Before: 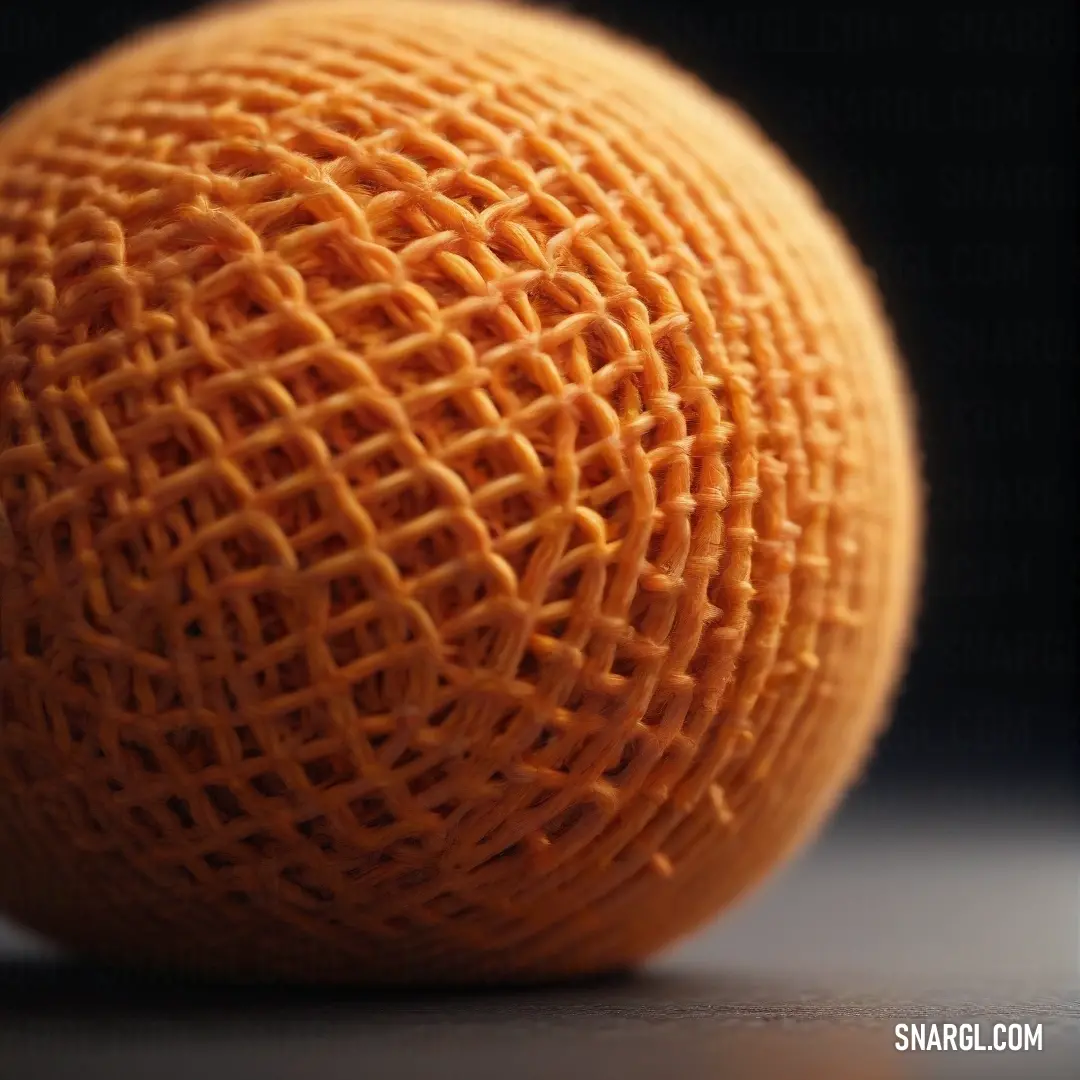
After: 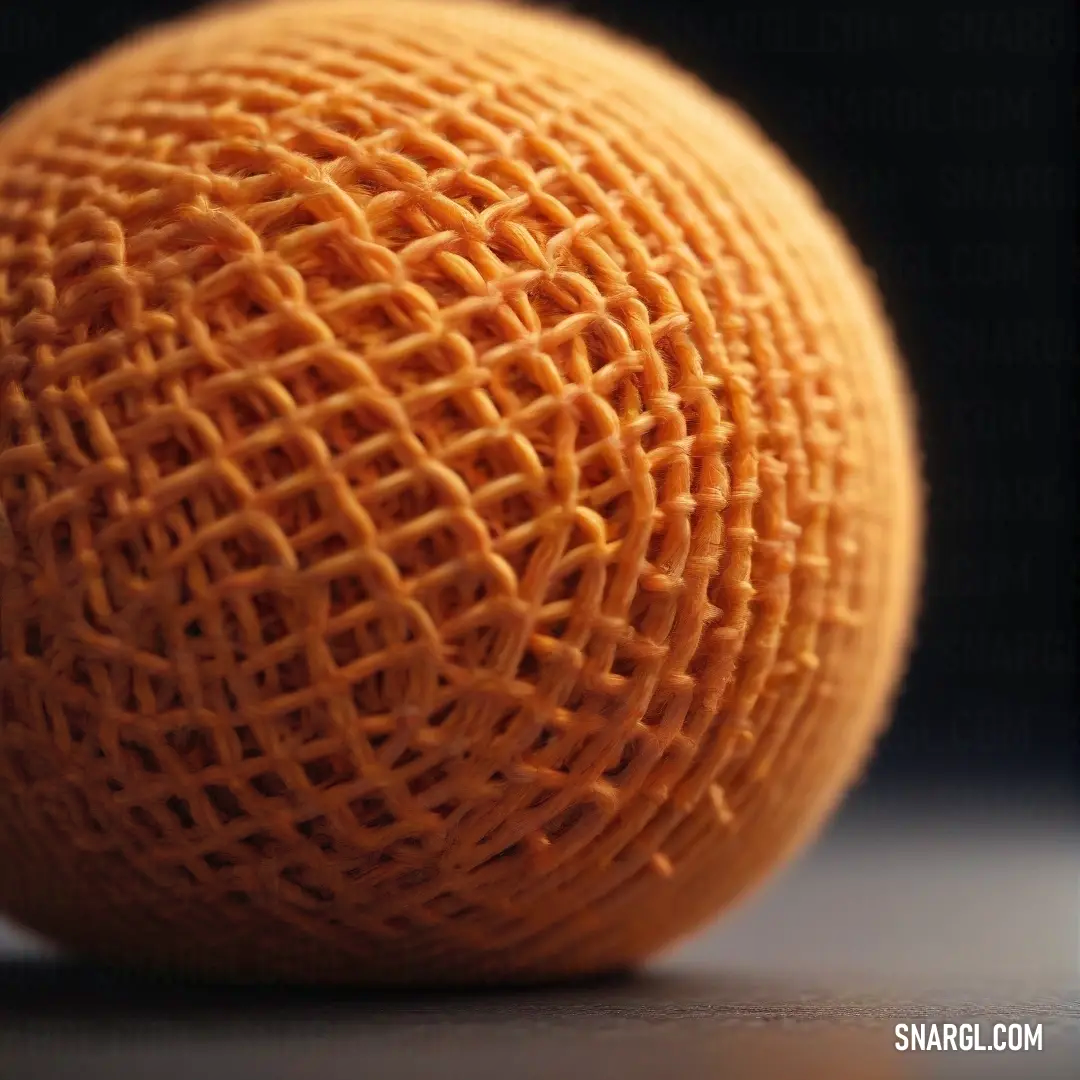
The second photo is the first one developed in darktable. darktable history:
shadows and highlights: shadows 37.42, highlights -27.4, soften with gaussian
velvia: on, module defaults
tone equalizer: on, module defaults
